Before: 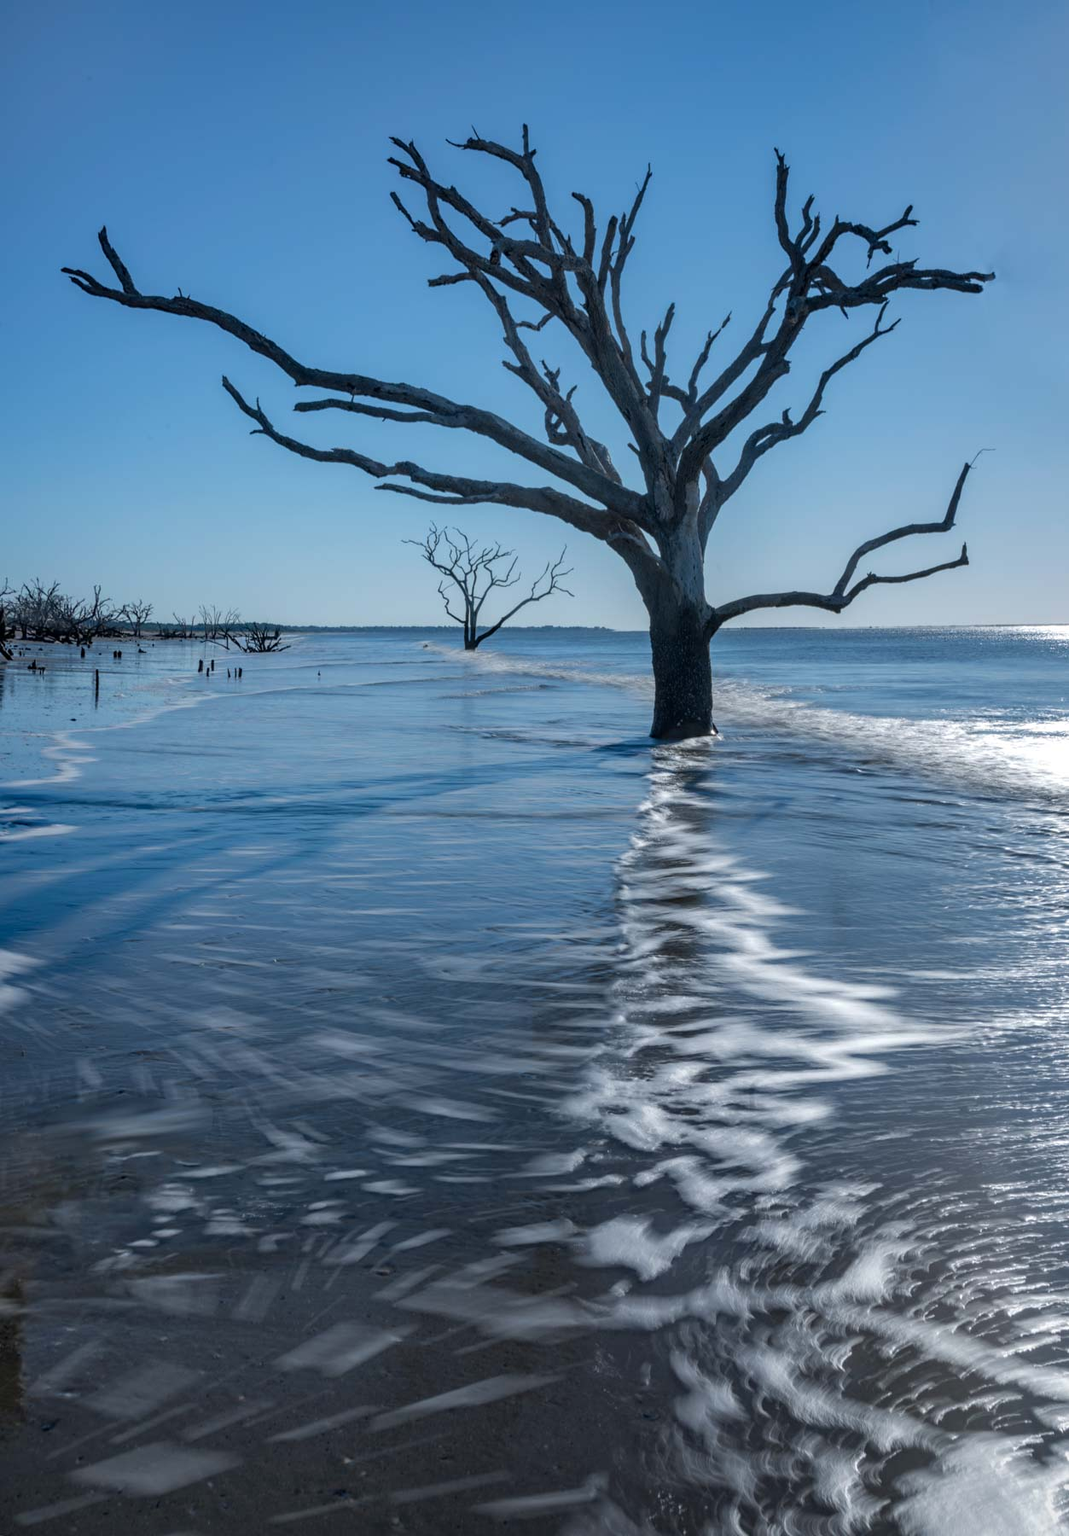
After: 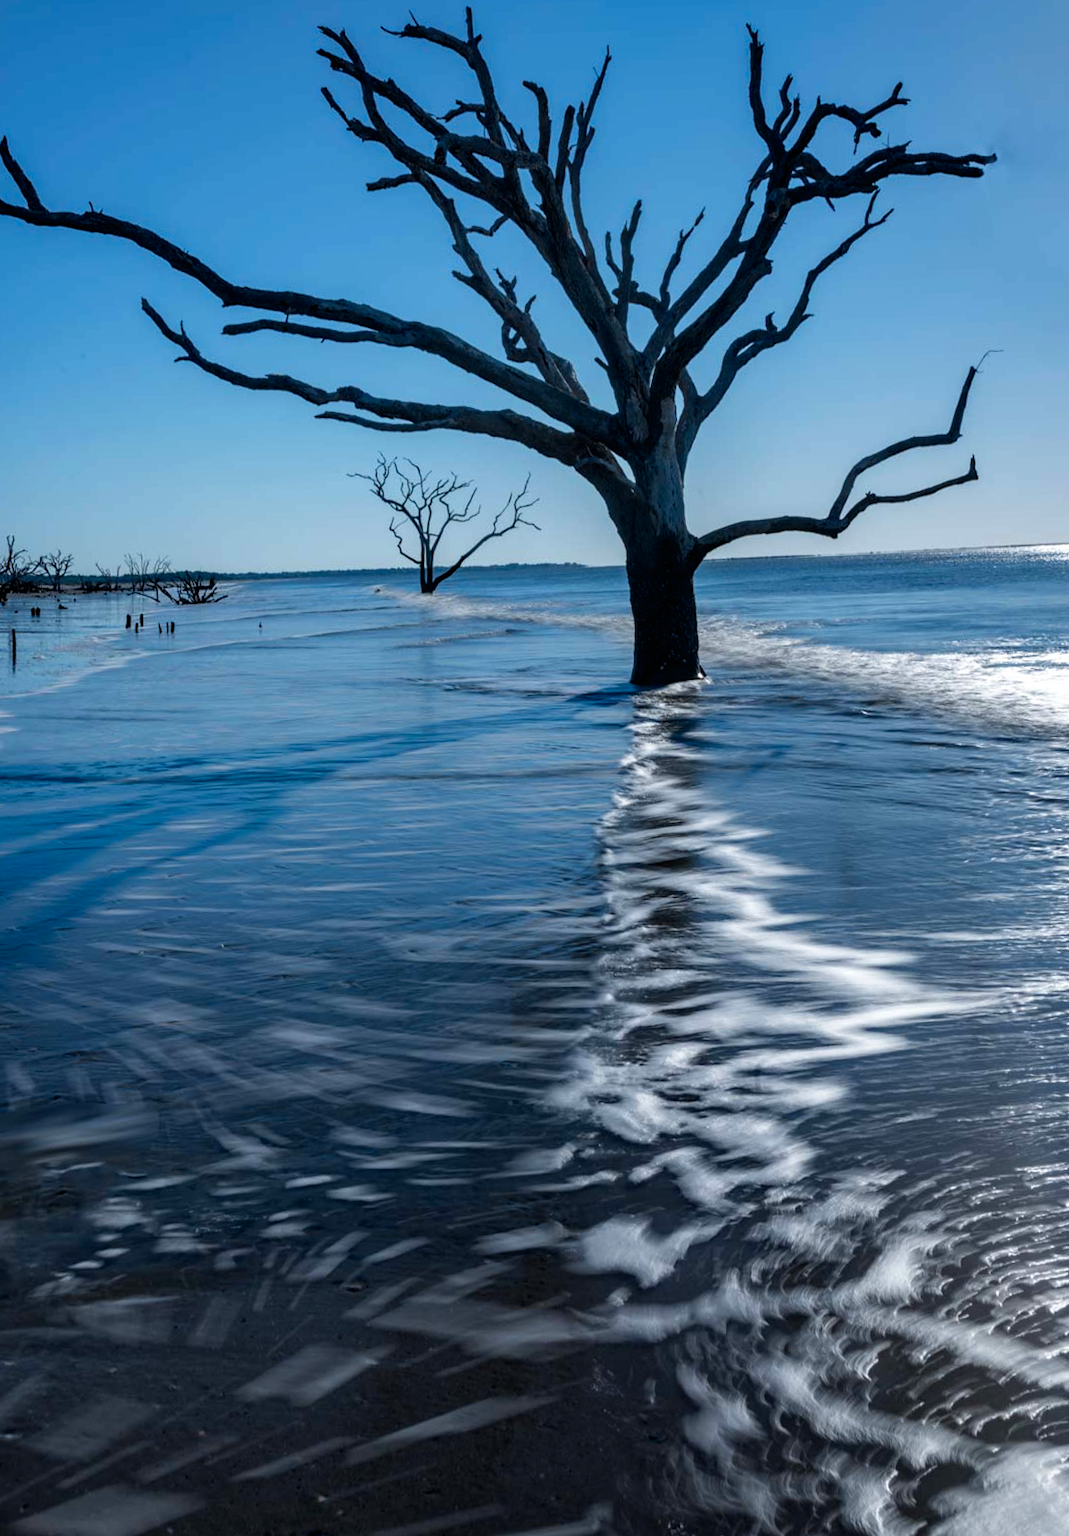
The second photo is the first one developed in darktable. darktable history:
tone curve: curves: ch0 [(0, 0) (0.003, 0) (0.011, 0.001) (0.025, 0.003) (0.044, 0.006) (0.069, 0.009) (0.1, 0.013) (0.136, 0.032) (0.177, 0.067) (0.224, 0.121) (0.277, 0.185) (0.335, 0.255) (0.399, 0.333) (0.468, 0.417) (0.543, 0.508) (0.623, 0.606) (0.709, 0.71) (0.801, 0.819) (0.898, 0.926) (1, 1)], preserve colors none
crop and rotate: angle 1.96°, left 5.673%, top 5.673%
